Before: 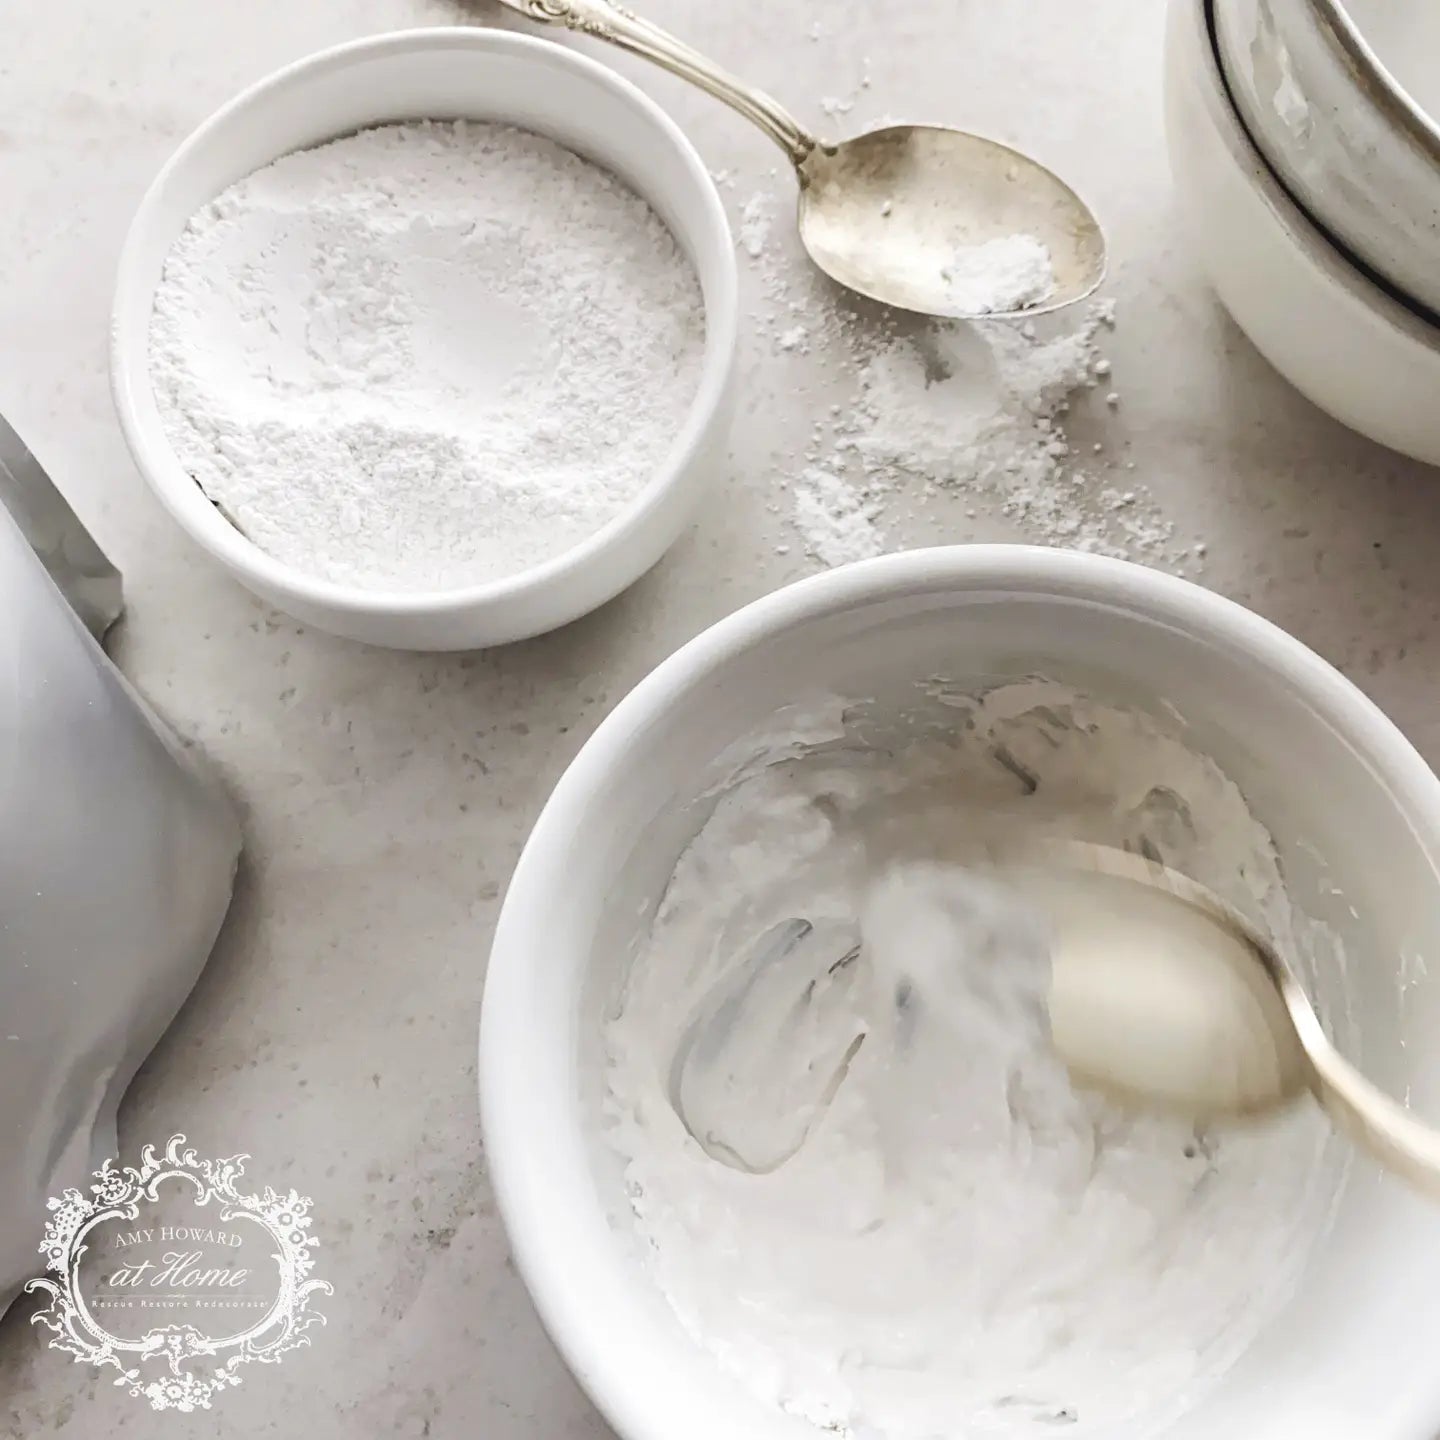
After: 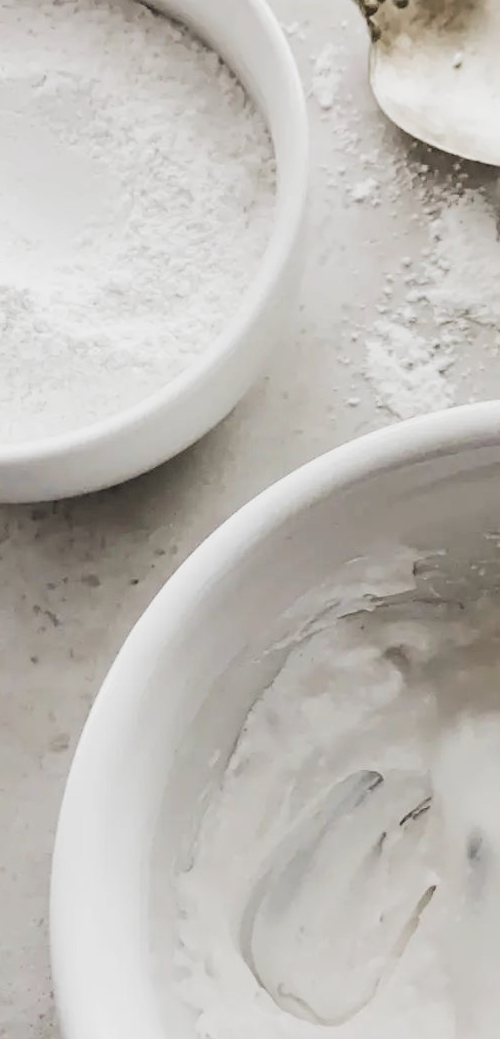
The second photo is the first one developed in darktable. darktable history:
tone equalizer: edges refinement/feathering 500, mask exposure compensation -1.57 EV, preserve details no
filmic rgb: black relative exposure -4.07 EV, white relative exposure 2.98 EV, threshold 2.95 EV, structure ↔ texture 99.05%, hardness 2.99, contrast 1.399, color science v5 (2021), contrast in shadows safe, contrast in highlights safe, enable highlight reconstruction true
crop and rotate: left 29.815%, top 10.335%, right 35.418%, bottom 17.494%
